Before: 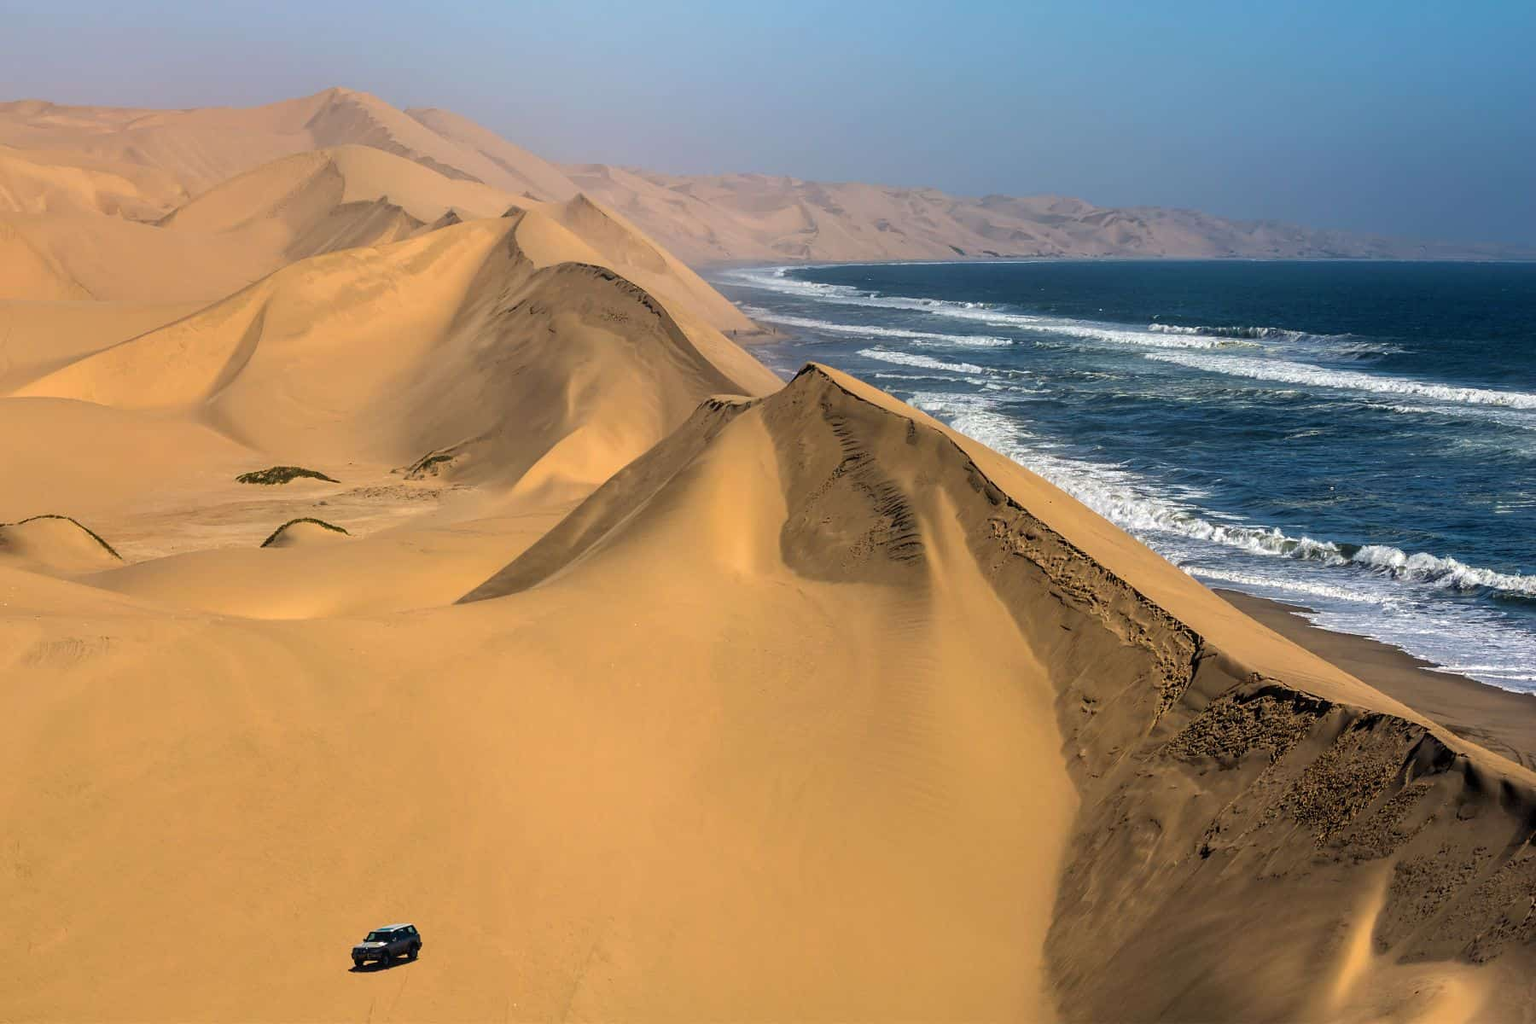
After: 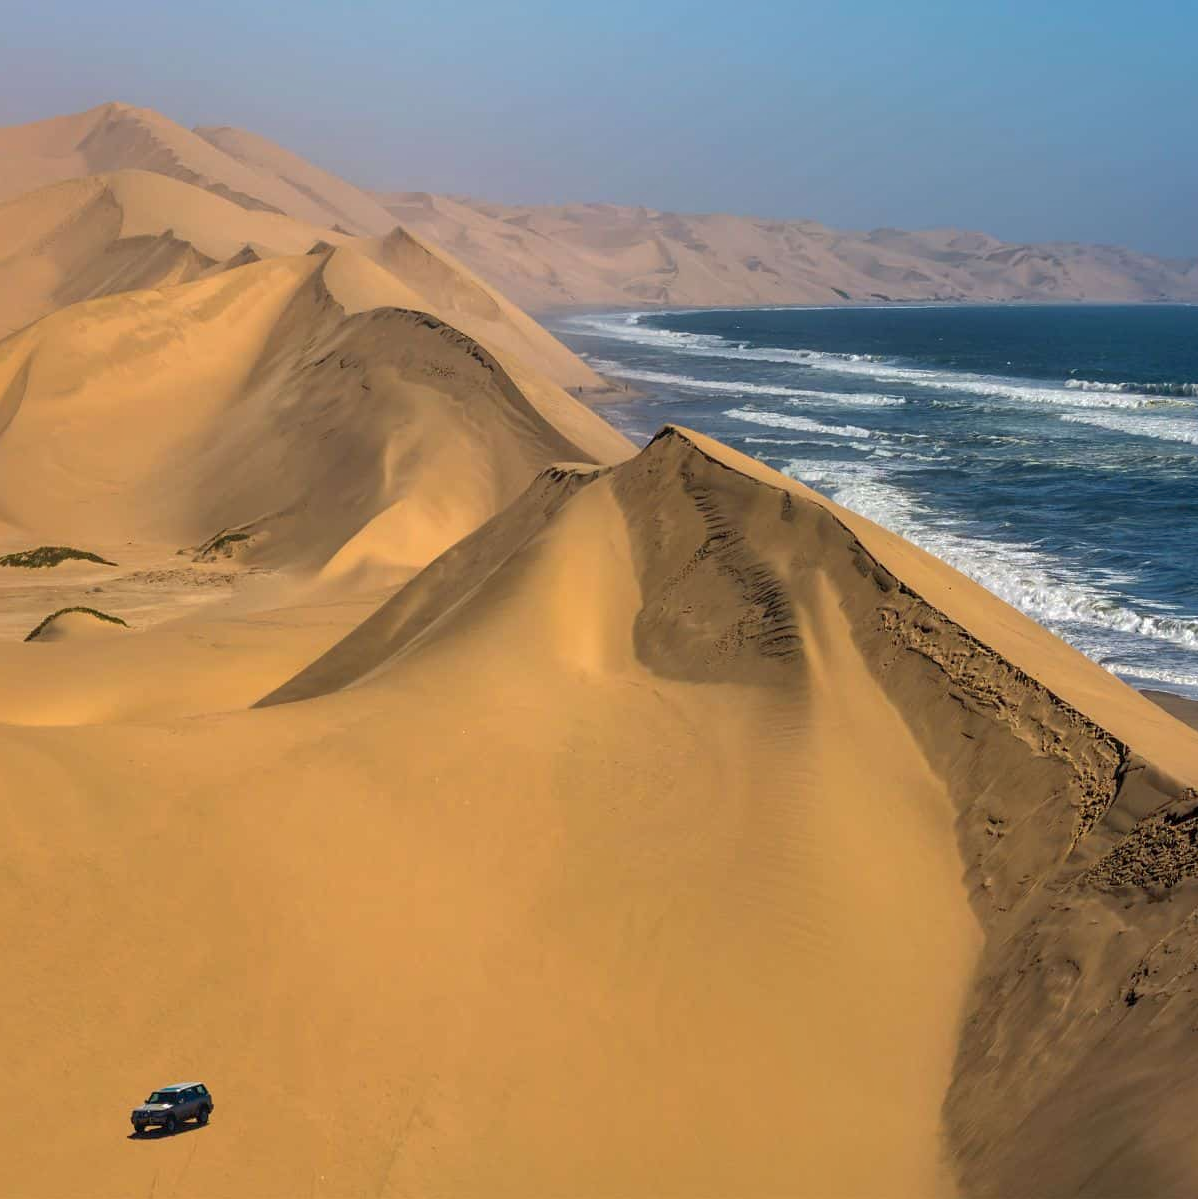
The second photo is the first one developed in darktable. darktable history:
shadows and highlights: on, module defaults
crop and rotate: left 15.635%, right 17.777%
